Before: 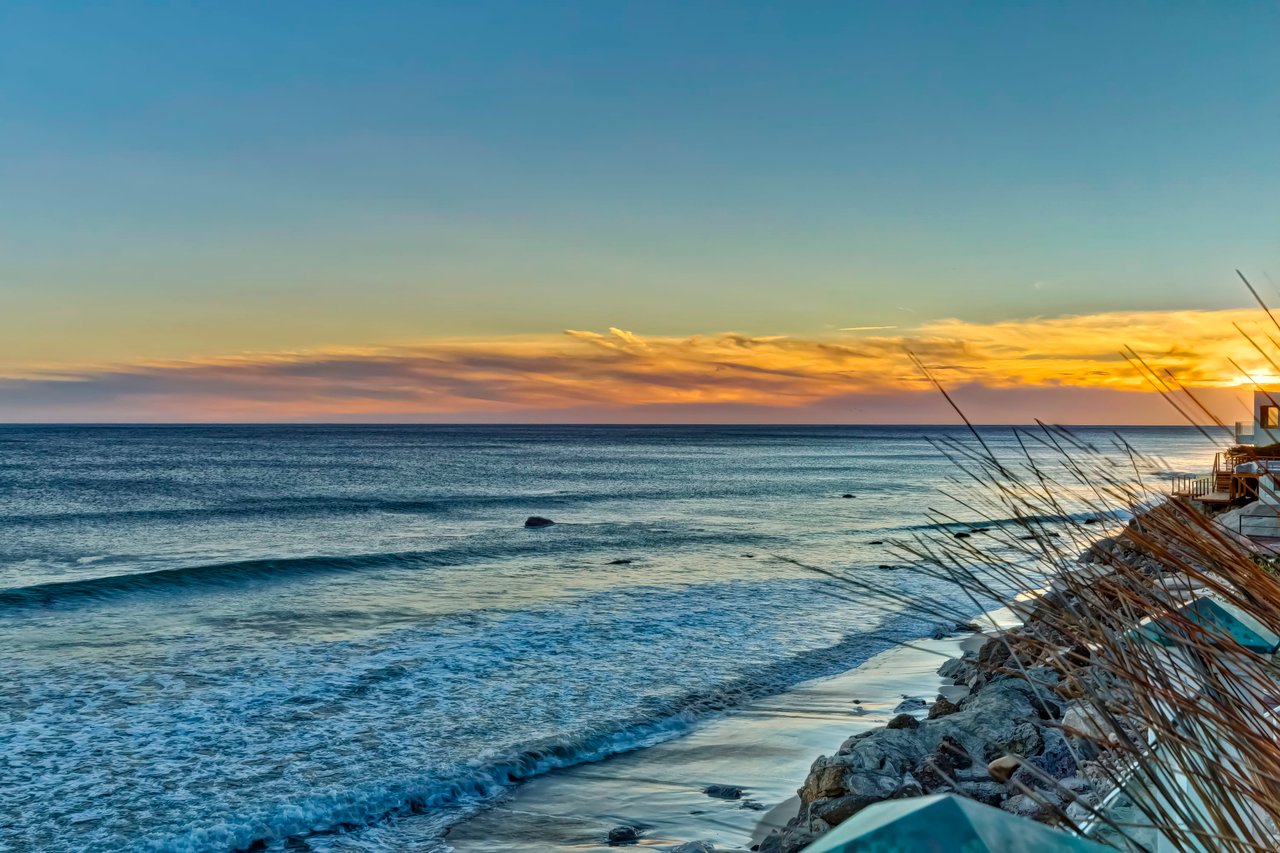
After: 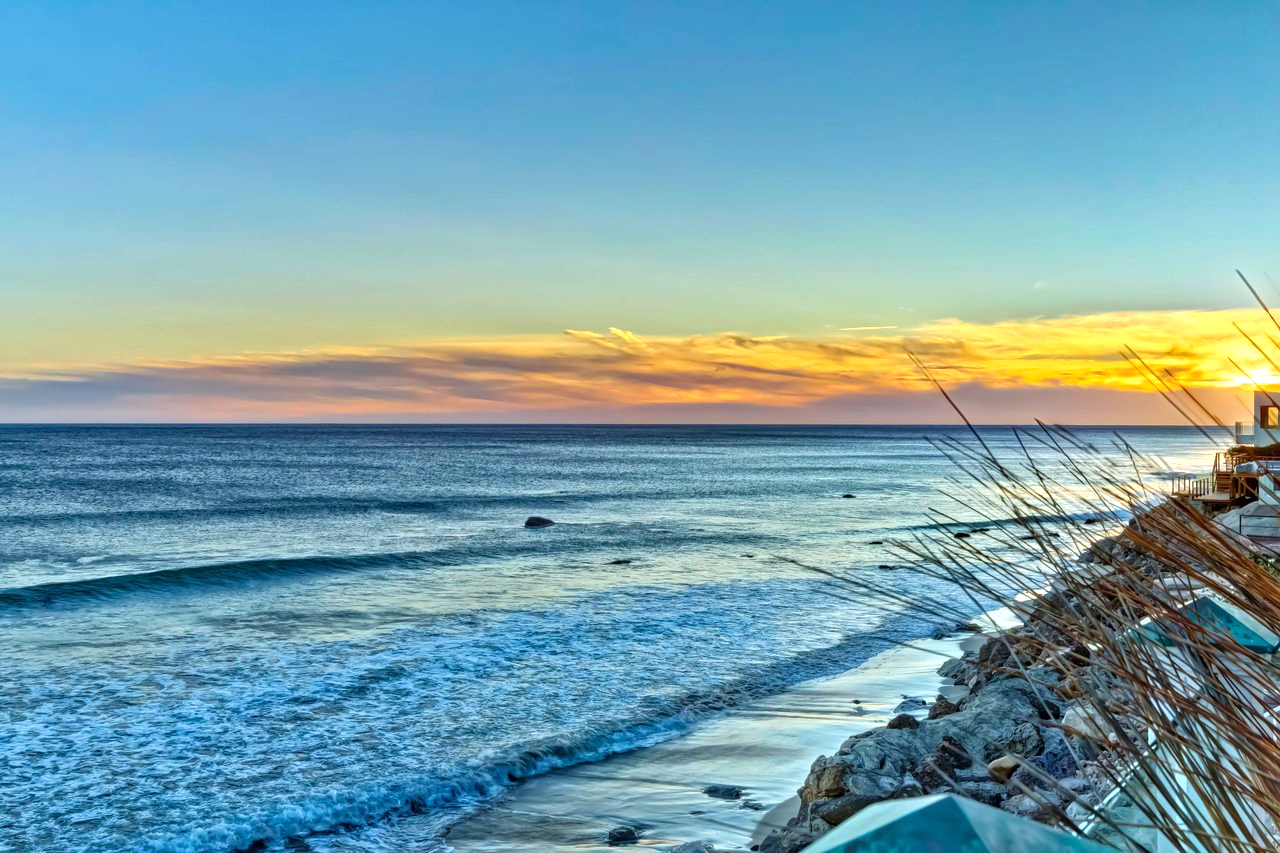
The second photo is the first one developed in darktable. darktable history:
white balance: red 0.925, blue 1.046
exposure: exposure 0.636 EV, compensate highlight preservation false
